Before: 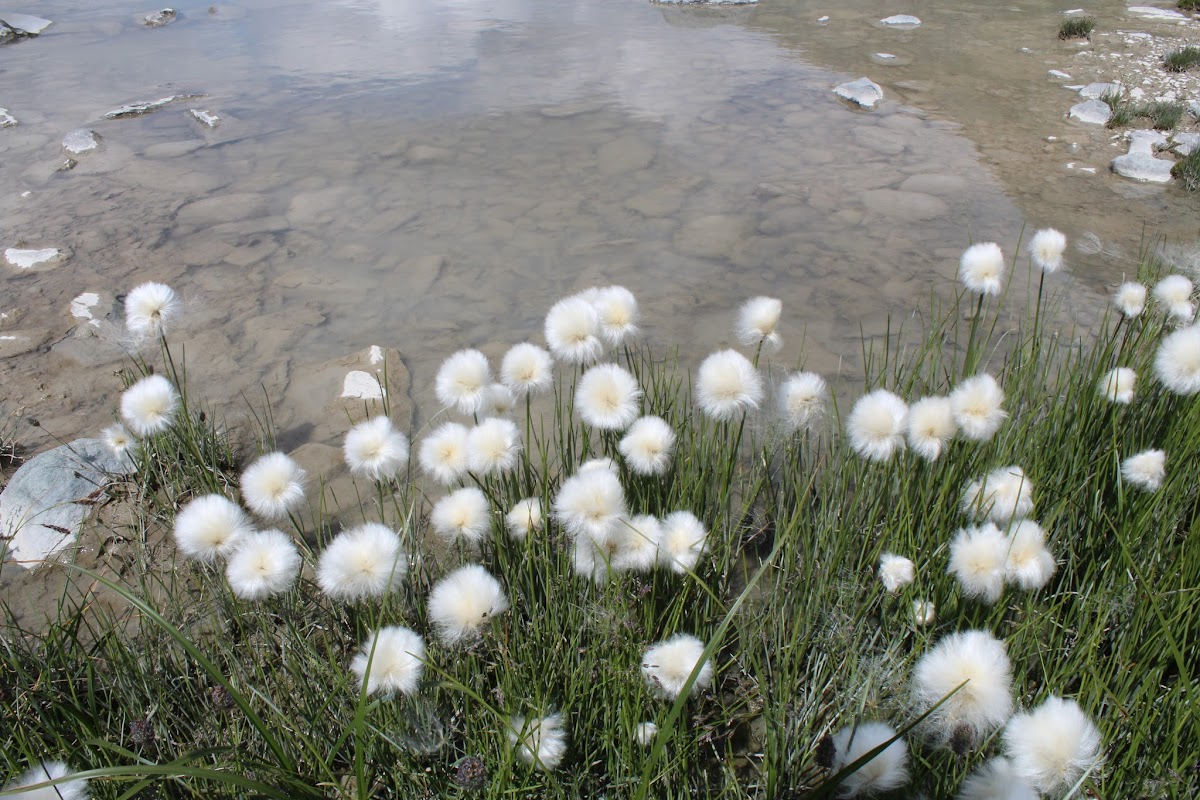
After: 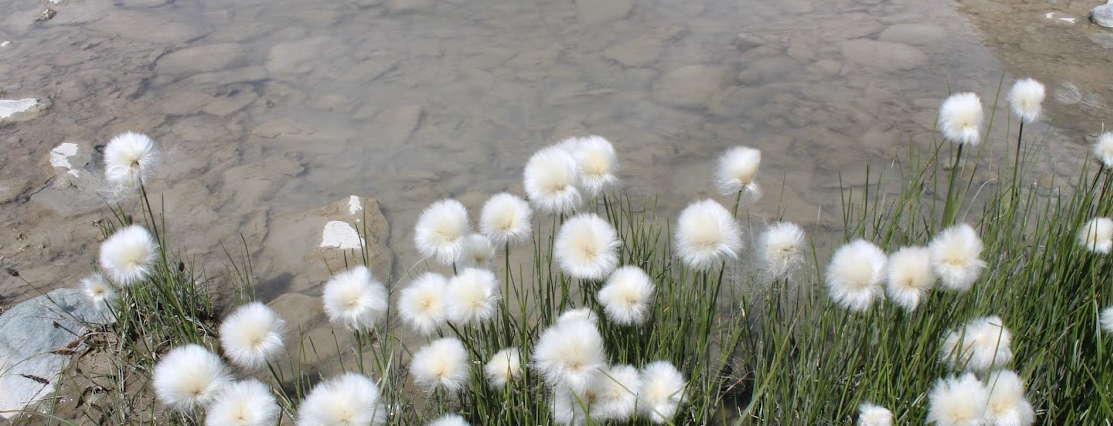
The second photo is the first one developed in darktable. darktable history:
levels: mode automatic
crop: left 1.817%, top 18.847%, right 5.4%, bottom 27.818%
